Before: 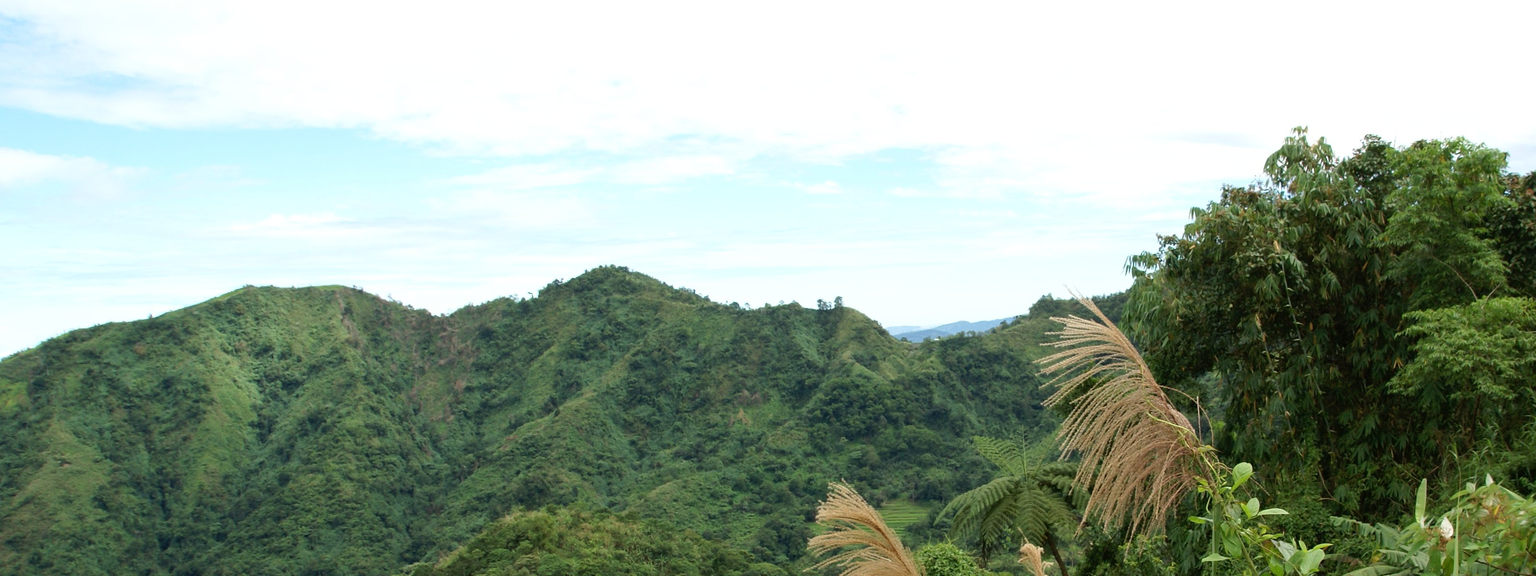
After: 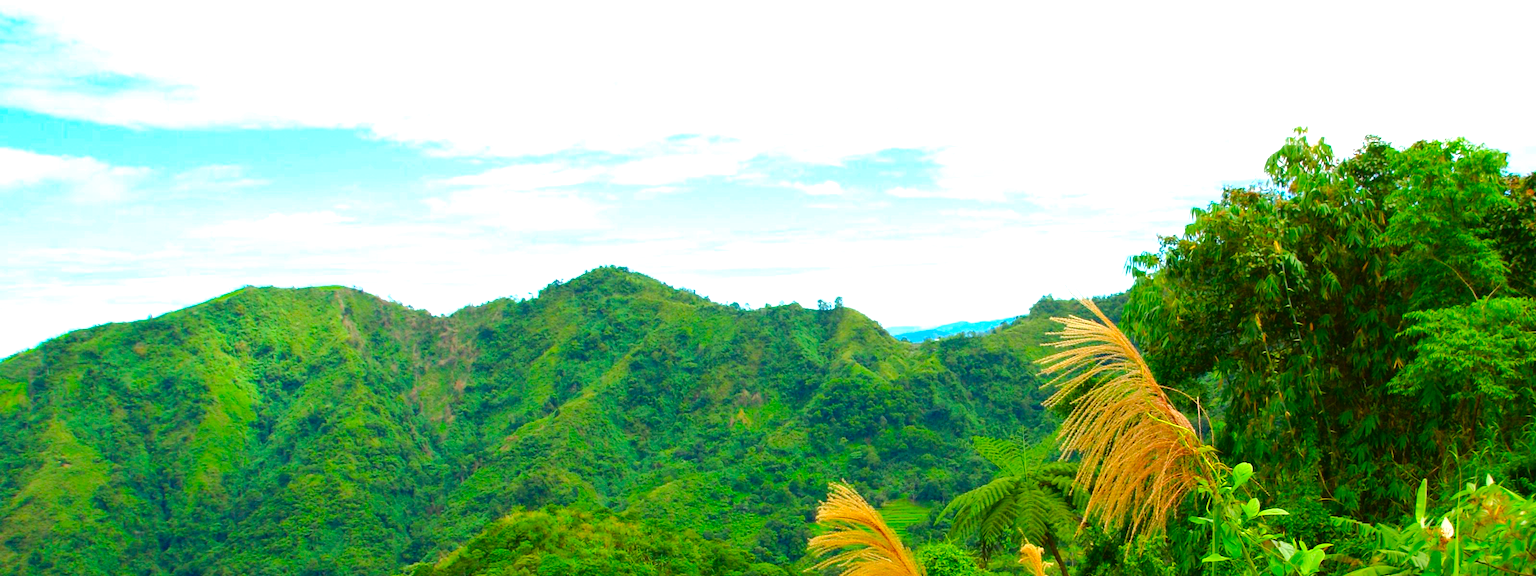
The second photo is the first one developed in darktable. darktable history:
color balance rgb: perceptual saturation grading › global saturation 25%, perceptual brilliance grading › mid-tones 10%, perceptual brilliance grading › shadows 15%, global vibrance 20%
color correction: saturation 1.8
exposure: exposure 0.556 EV, compensate highlight preservation false
